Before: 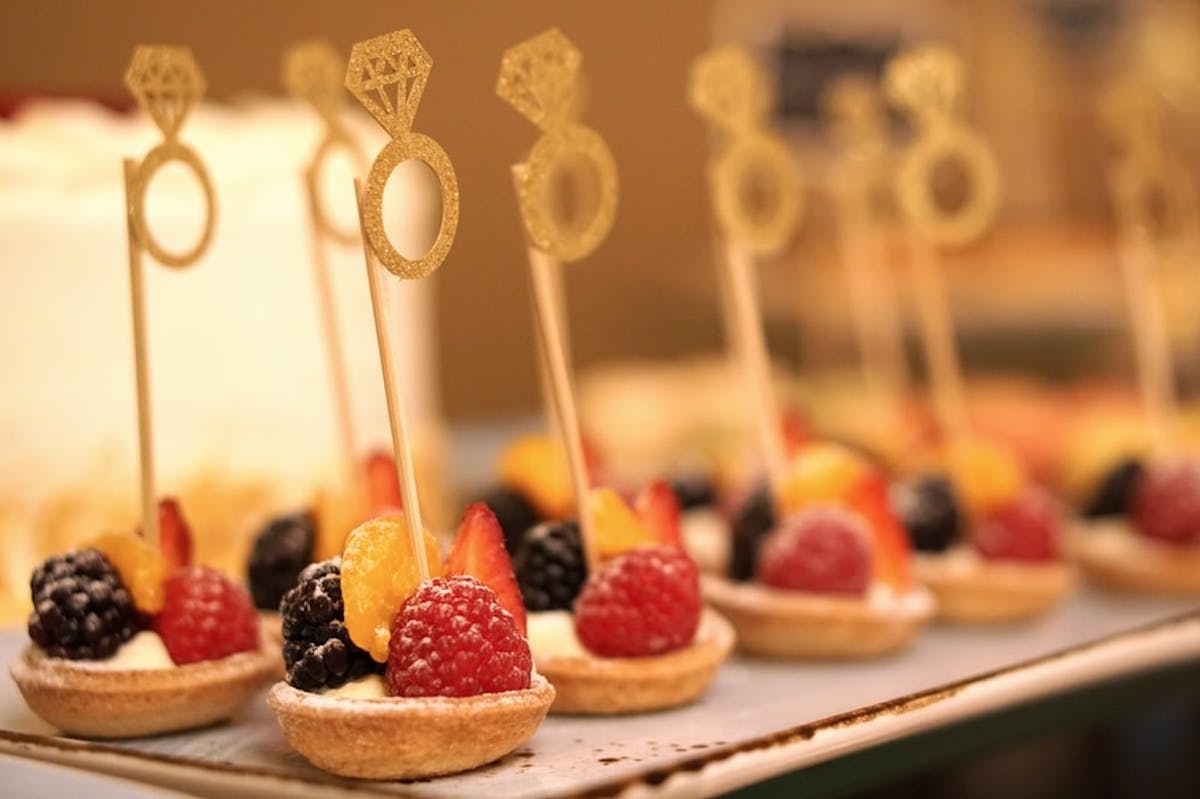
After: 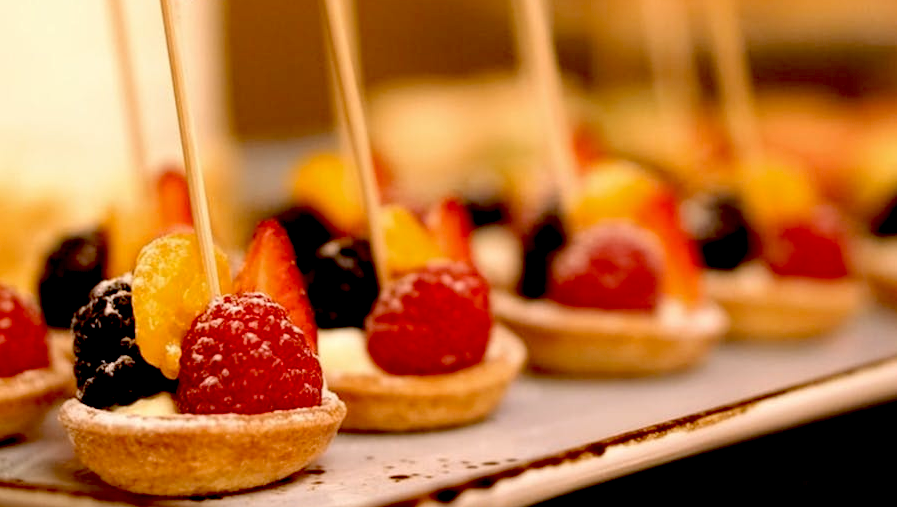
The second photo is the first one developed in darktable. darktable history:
crop and rotate: left 17.434%, top 35.436%, right 7.771%, bottom 1.052%
exposure: black level correction 0.048, exposure 0.012 EV, compensate exposure bias true, compensate highlight preservation false
